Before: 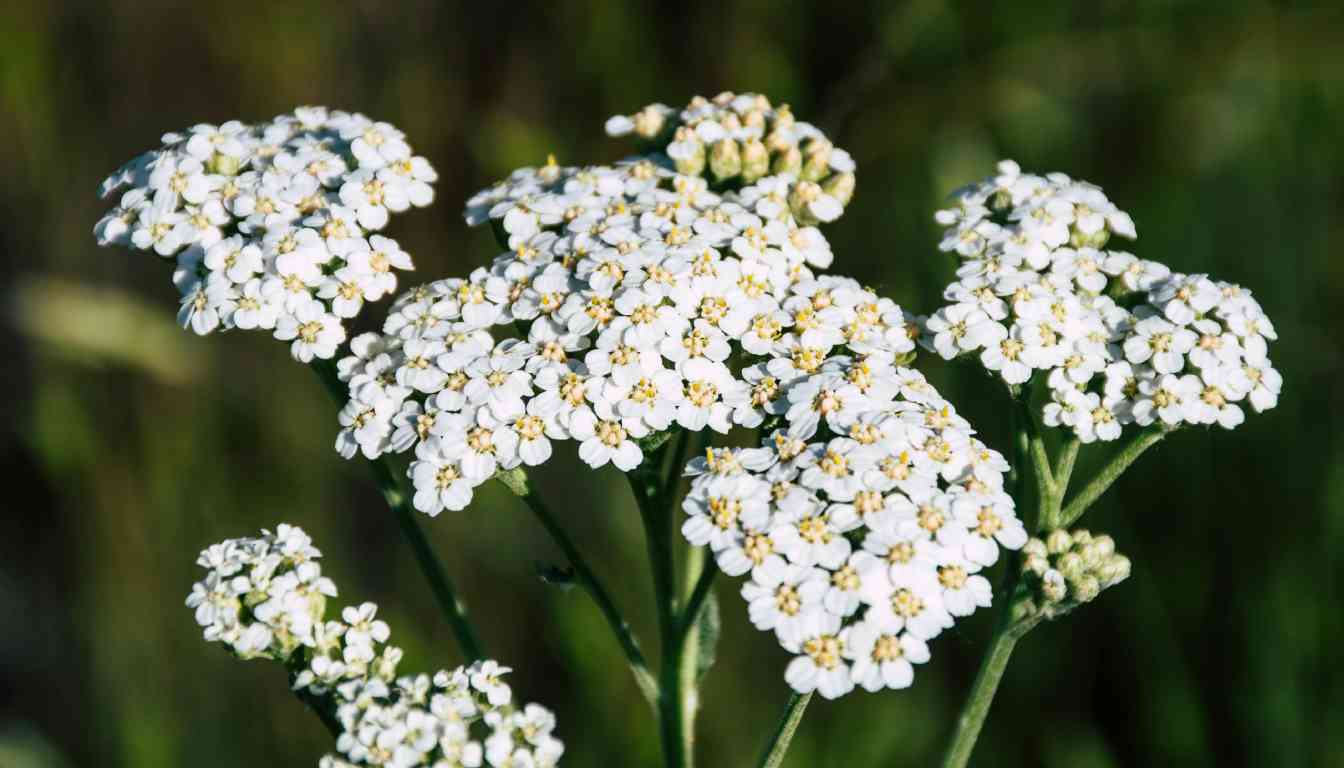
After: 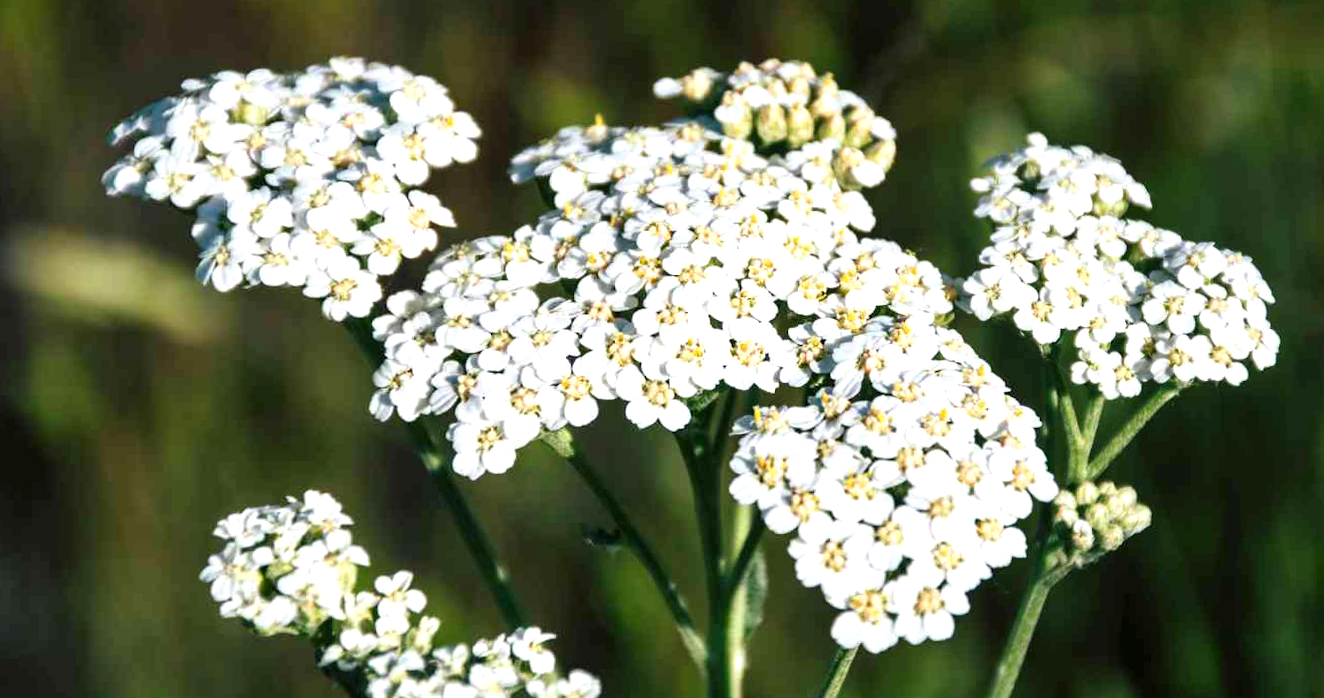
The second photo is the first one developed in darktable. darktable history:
exposure: black level correction 0, exposure 0.5 EV, compensate highlight preservation false
rotate and perspective: rotation -0.013°, lens shift (vertical) -0.027, lens shift (horizontal) 0.178, crop left 0.016, crop right 0.989, crop top 0.082, crop bottom 0.918
